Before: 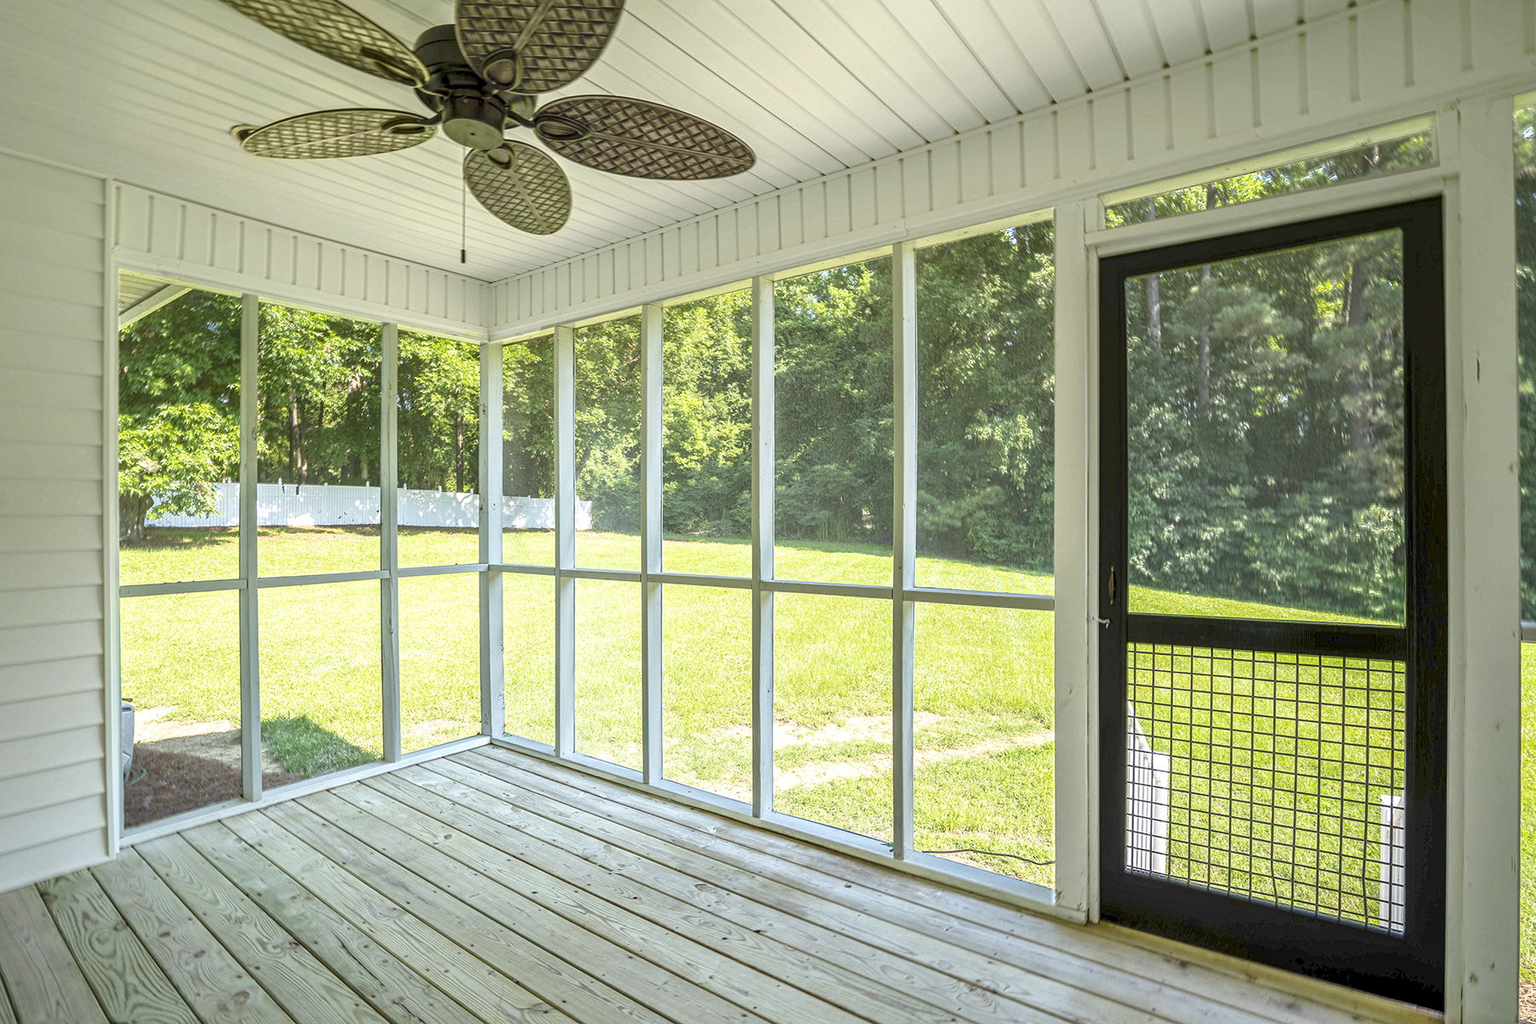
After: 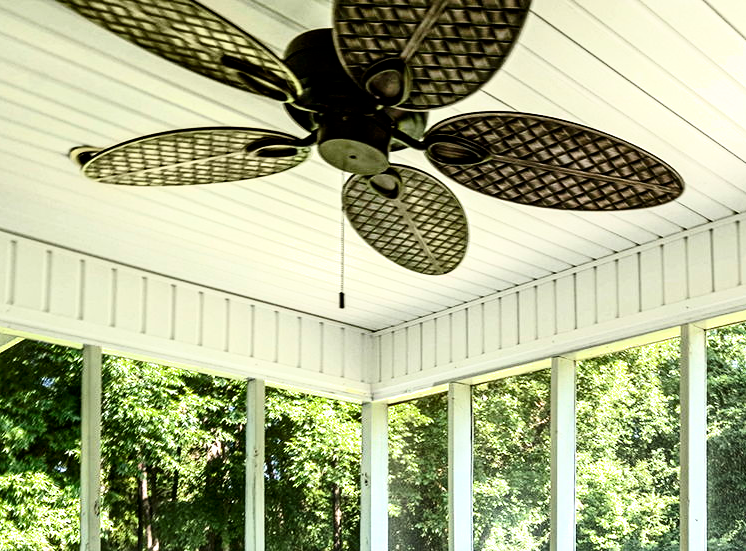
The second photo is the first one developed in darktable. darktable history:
filmic rgb: black relative exposure -3.62 EV, white relative exposure 2.15 EV, threshold 5.97 EV, hardness 3.64, enable highlight reconstruction true
contrast brightness saturation: contrast 0.199, brightness -0.103, saturation 0.096
crop and rotate: left 11.173%, top 0.073%, right 47.377%, bottom 53.974%
